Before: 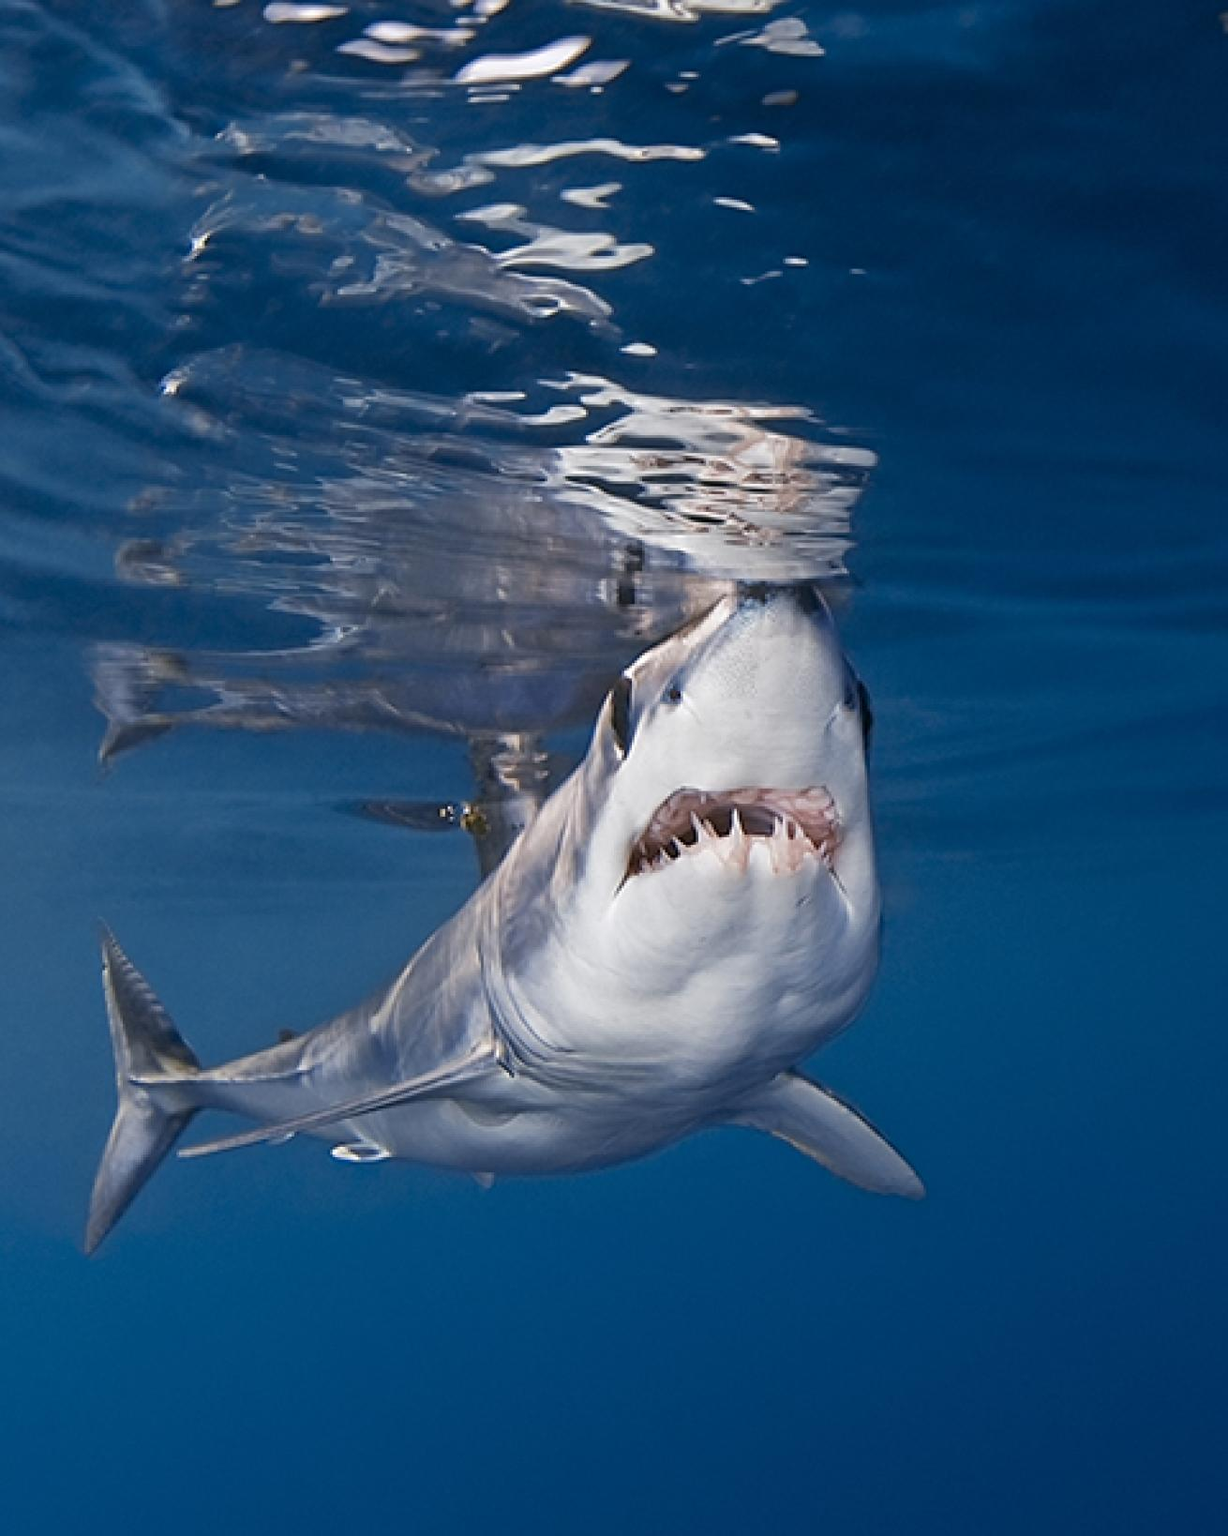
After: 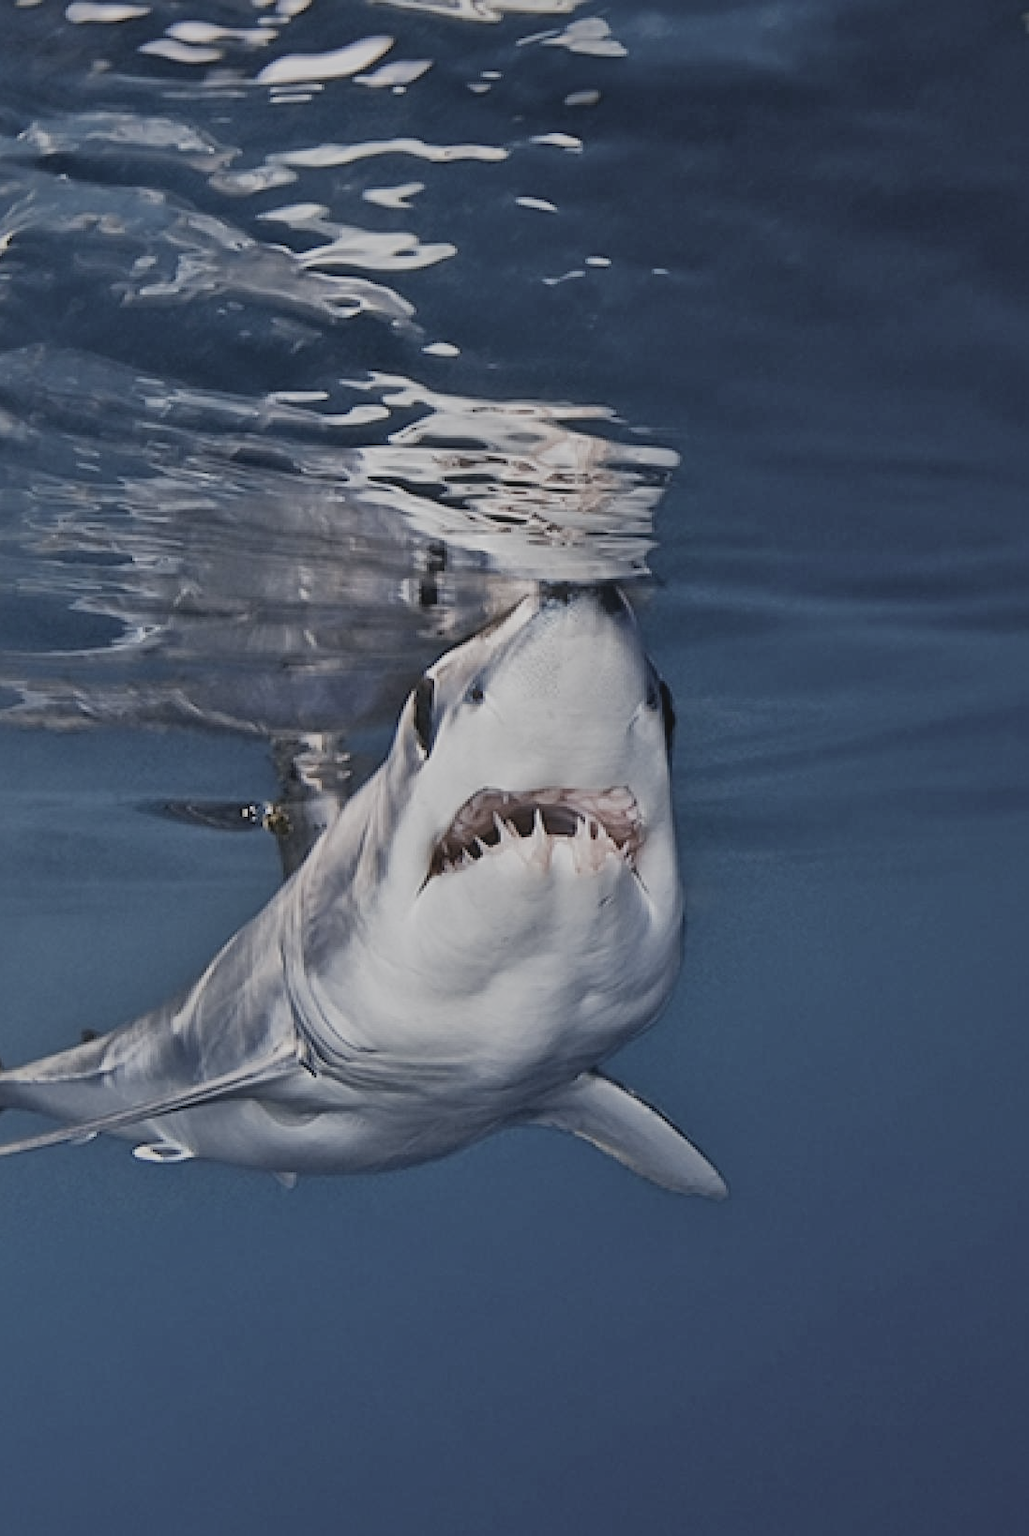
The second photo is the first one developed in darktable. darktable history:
contrast brightness saturation: contrast -0.26, saturation -0.43
crop: left 16.145%
local contrast: mode bilateral grid, contrast 20, coarseness 50, detail 171%, midtone range 0.2
filmic rgb: black relative exposure -7.65 EV, white relative exposure 4.56 EV, hardness 3.61
